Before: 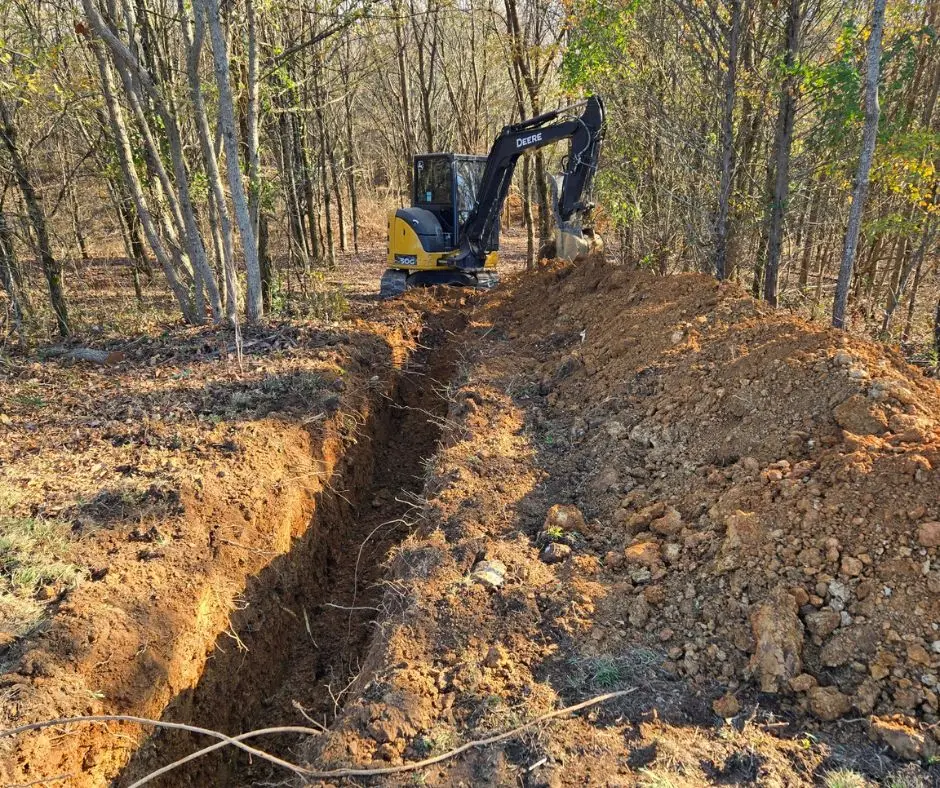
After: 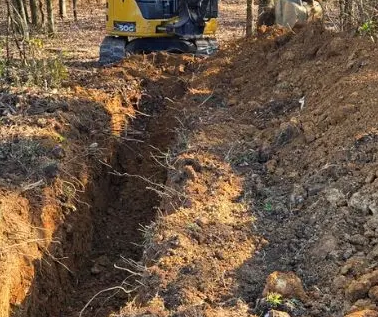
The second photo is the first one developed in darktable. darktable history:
crop: left 29.909%, top 29.651%, right 29.818%, bottom 30.109%
